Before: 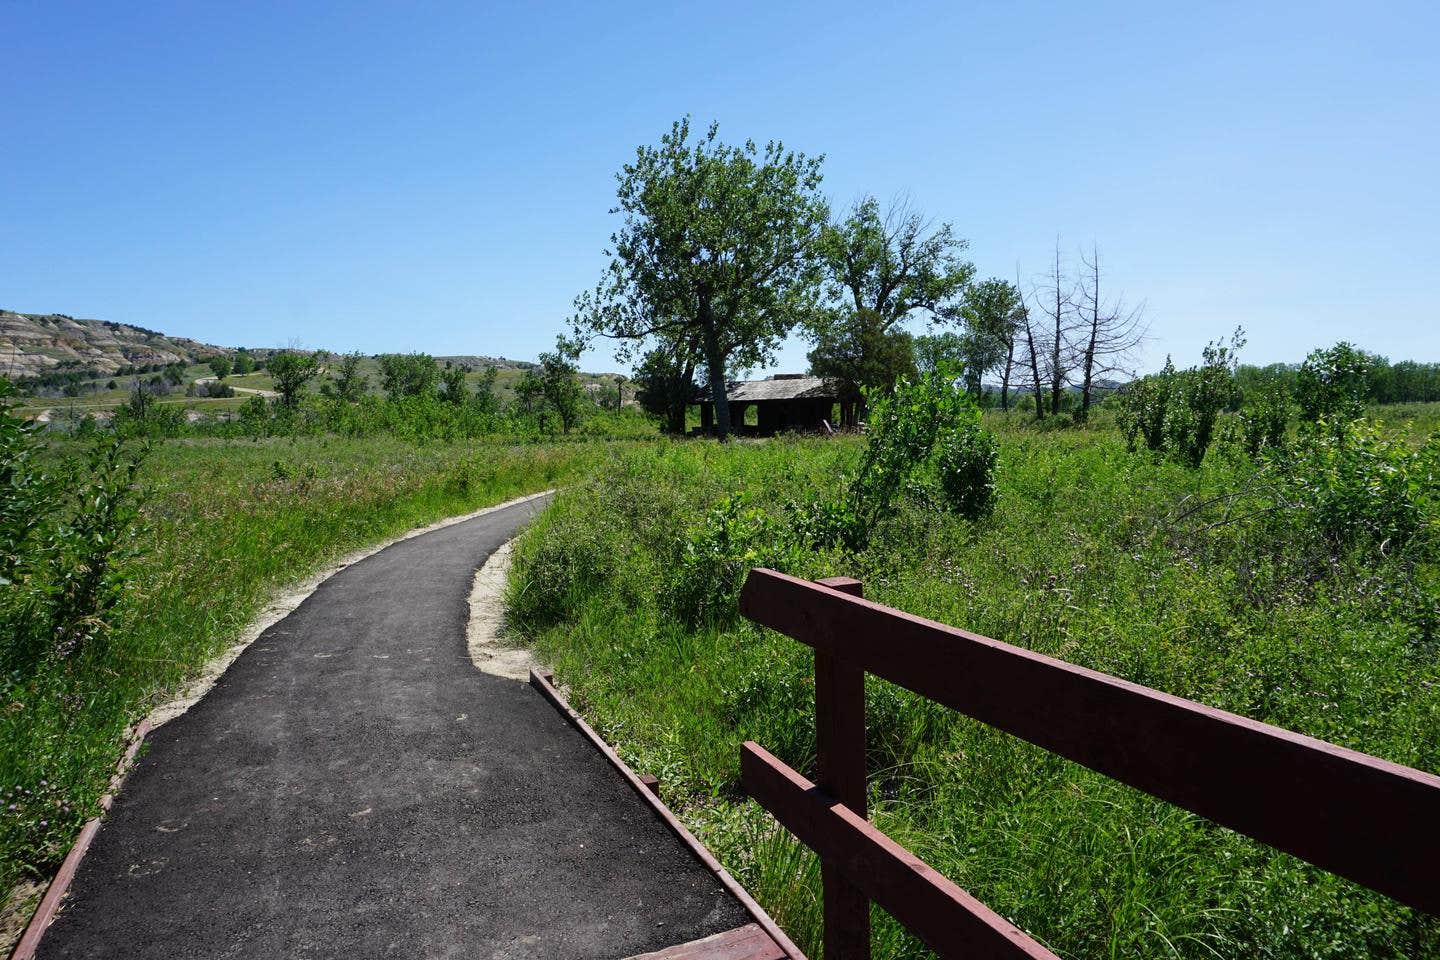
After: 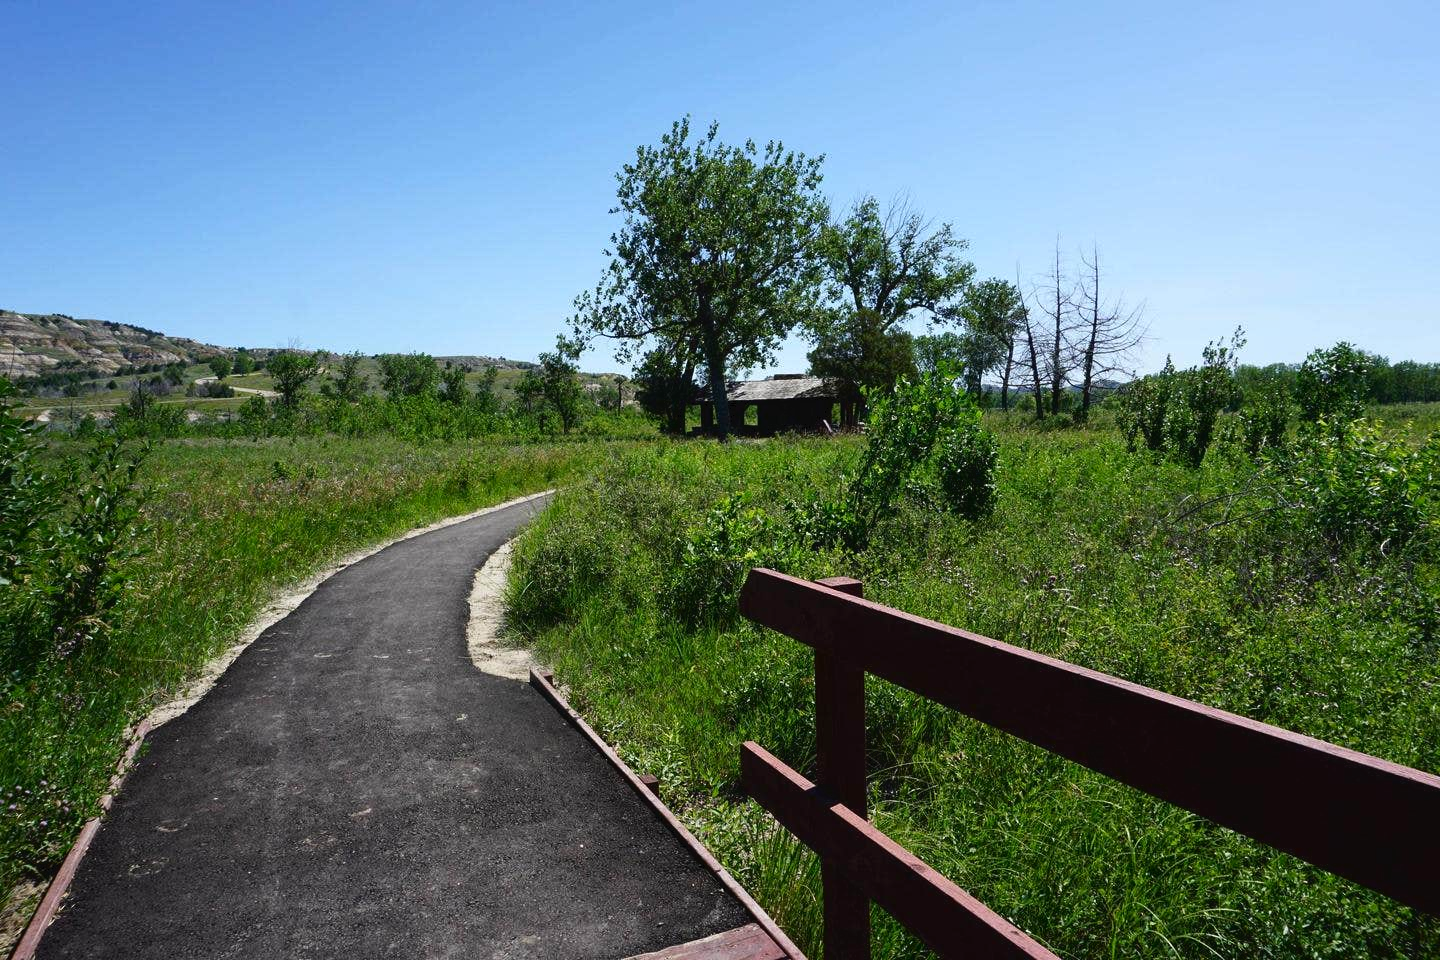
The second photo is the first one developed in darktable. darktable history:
tone curve: curves: ch0 [(0, 0) (0.003, 0.038) (0.011, 0.035) (0.025, 0.03) (0.044, 0.044) (0.069, 0.062) (0.1, 0.087) (0.136, 0.114) (0.177, 0.15) (0.224, 0.193) (0.277, 0.242) (0.335, 0.299) (0.399, 0.361) (0.468, 0.437) (0.543, 0.521) (0.623, 0.614) (0.709, 0.717) (0.801, 0.817) (0.898, 0.913) (1, 1)], color space Lab, independent channels, preserve colors none
